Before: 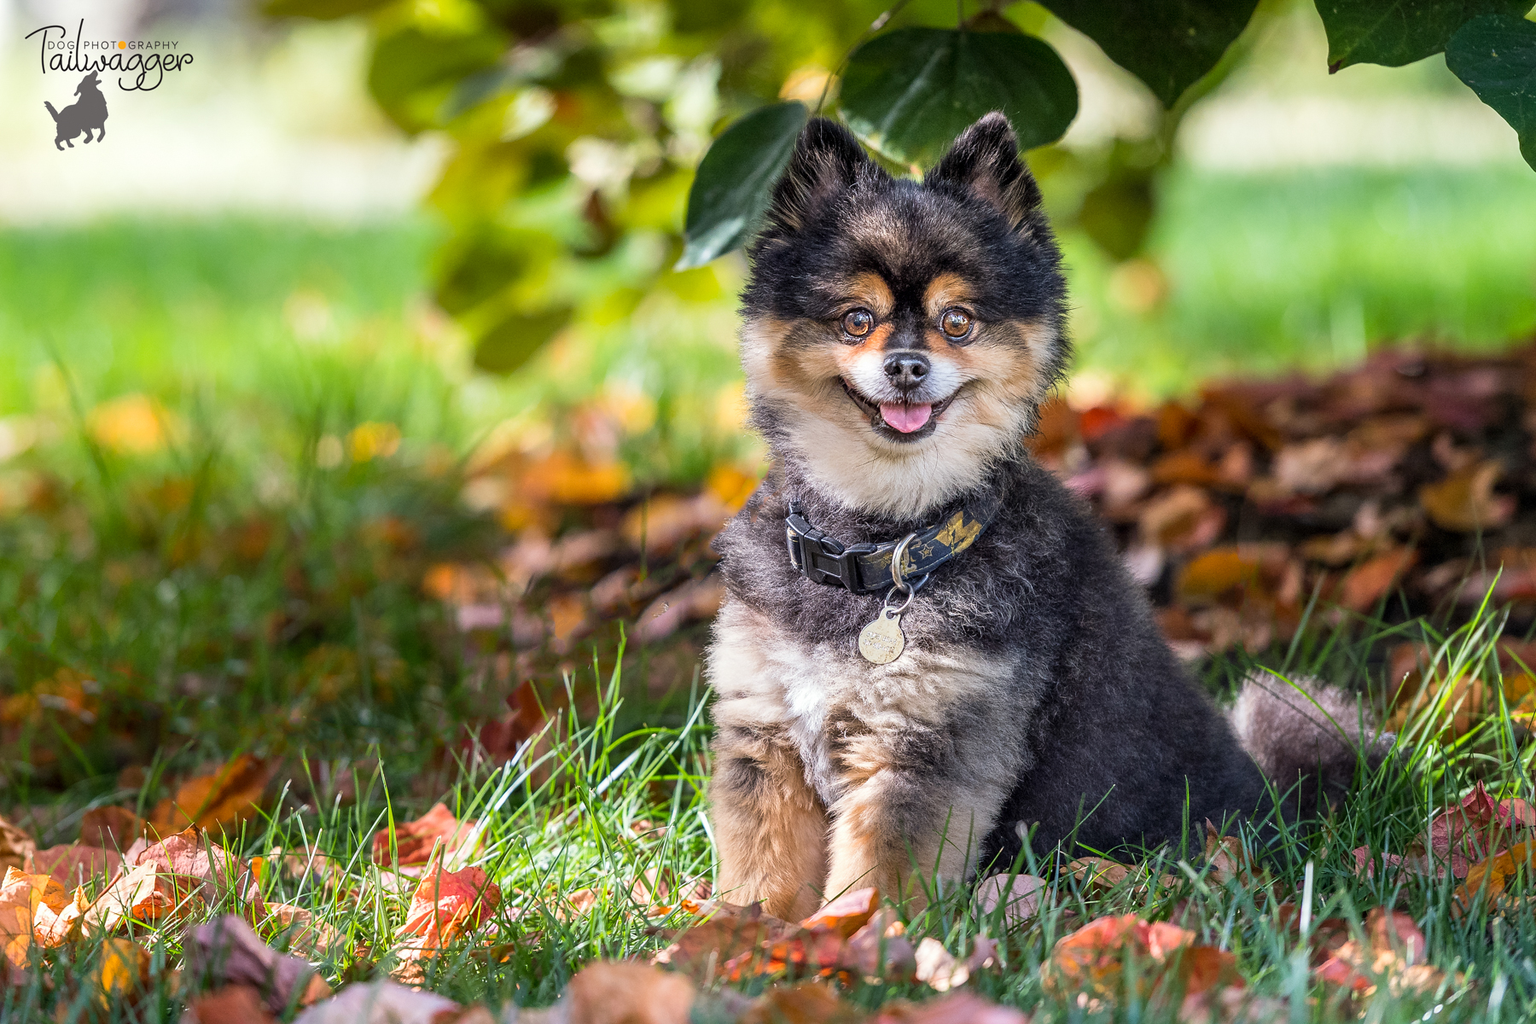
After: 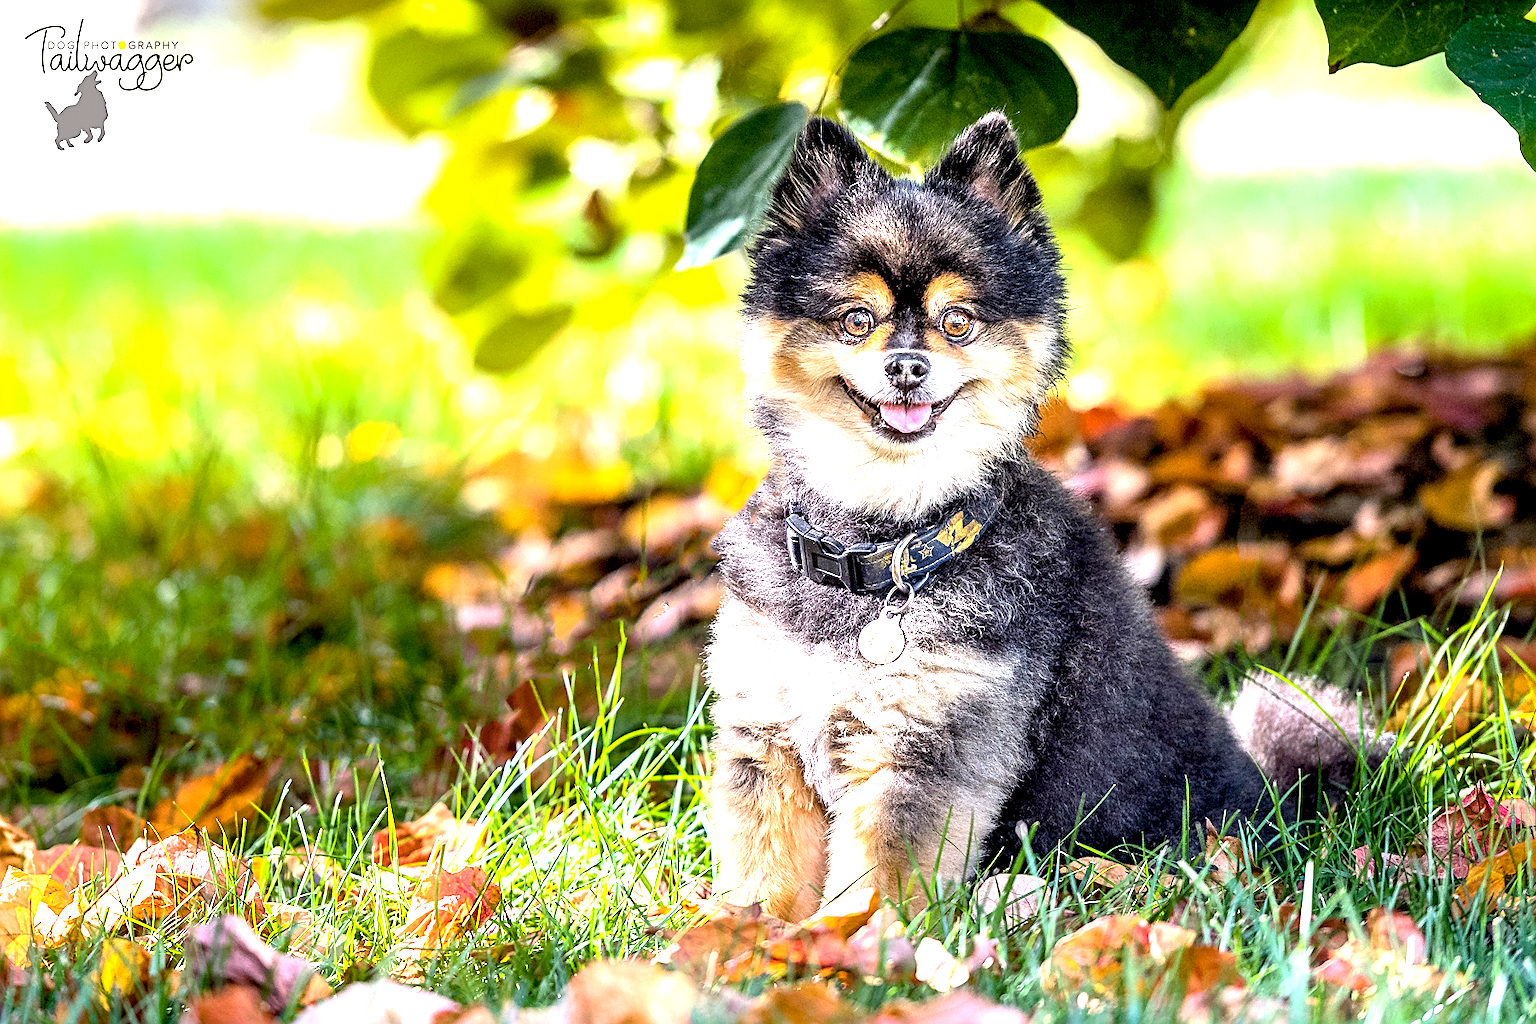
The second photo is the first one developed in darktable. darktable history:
contrast brightness saturation: contrast 0.107, saturation -0.179
sharpen: on, module defaults
exposure: black level correction 0.009, exposure 1.422 EV, compensate highlight preservation false
color balance rgb: perceptual saturation grading › global saturation 29.465%
